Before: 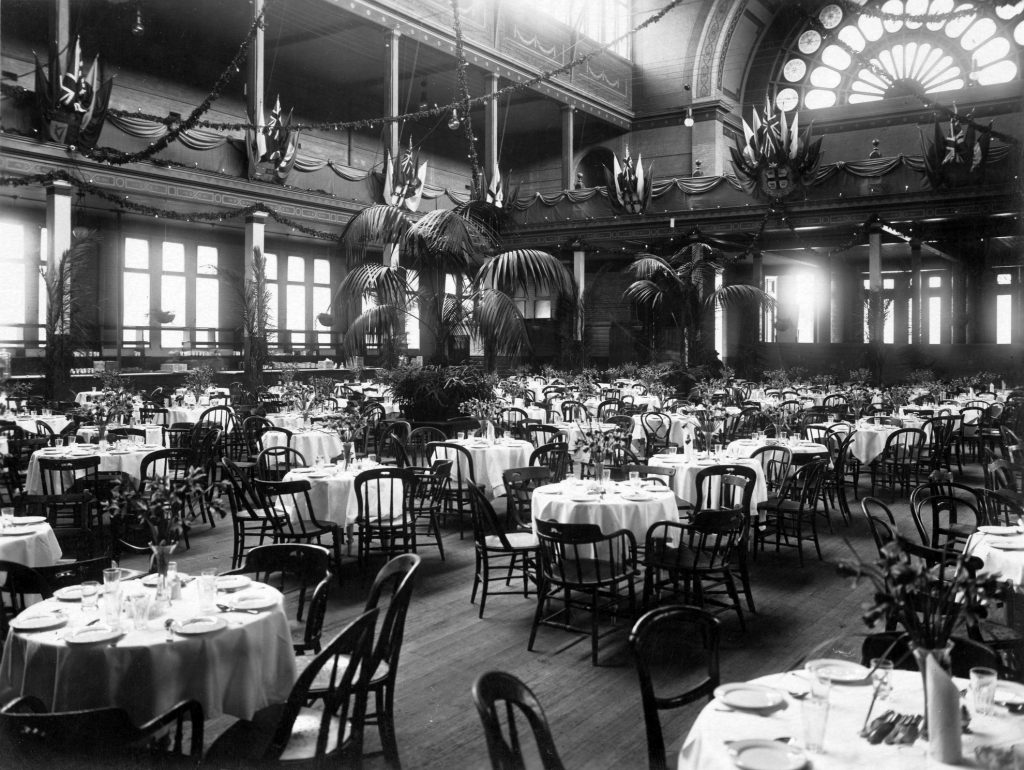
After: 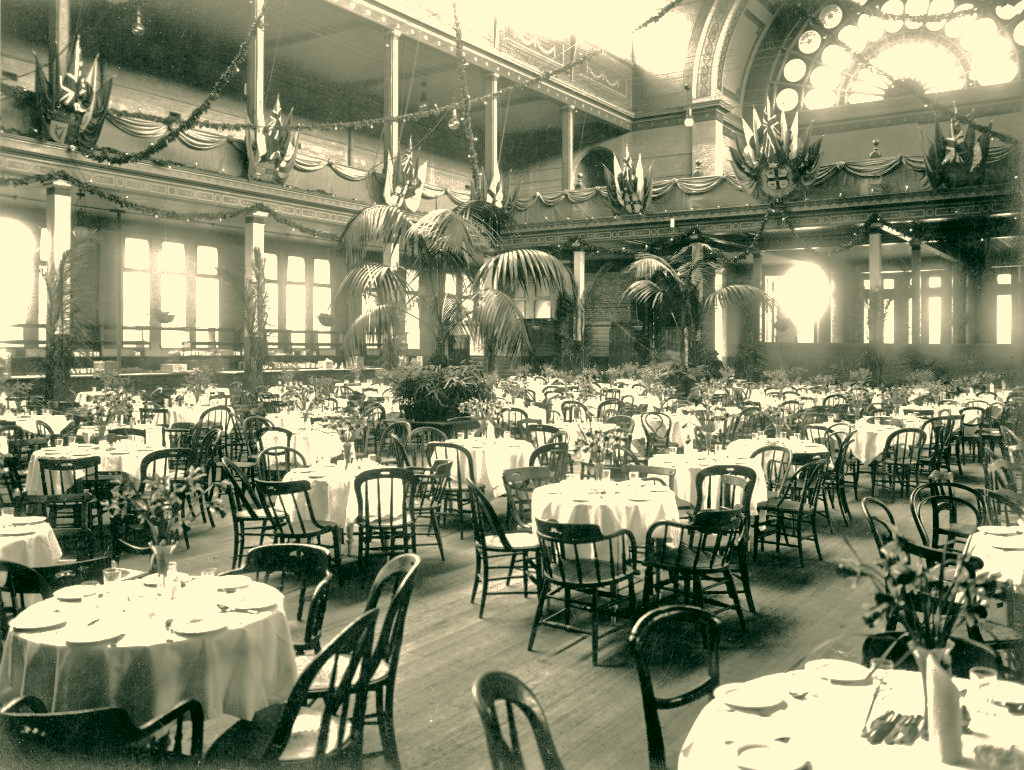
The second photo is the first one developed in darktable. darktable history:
exposure: black level correction 0, exposure 1.1 EV, compensate highlight preservation false
color correction: highlights a* 5.3, highlights b* 24.26, shadows a* -15.58, shadows b* 4.02
tone equalizer: -7 EV 0.15 EV, -6 EV 0.6 EV, -5 EV 1.15 EV, -4 EV 1.33 EV, -3 EV 1.15 EV, -2 EV 0.6 EV, -1 EV 0.15 EV, mask exposure compensation -0.5 EV
shadows and highlights: shadows 40, highlights -60
